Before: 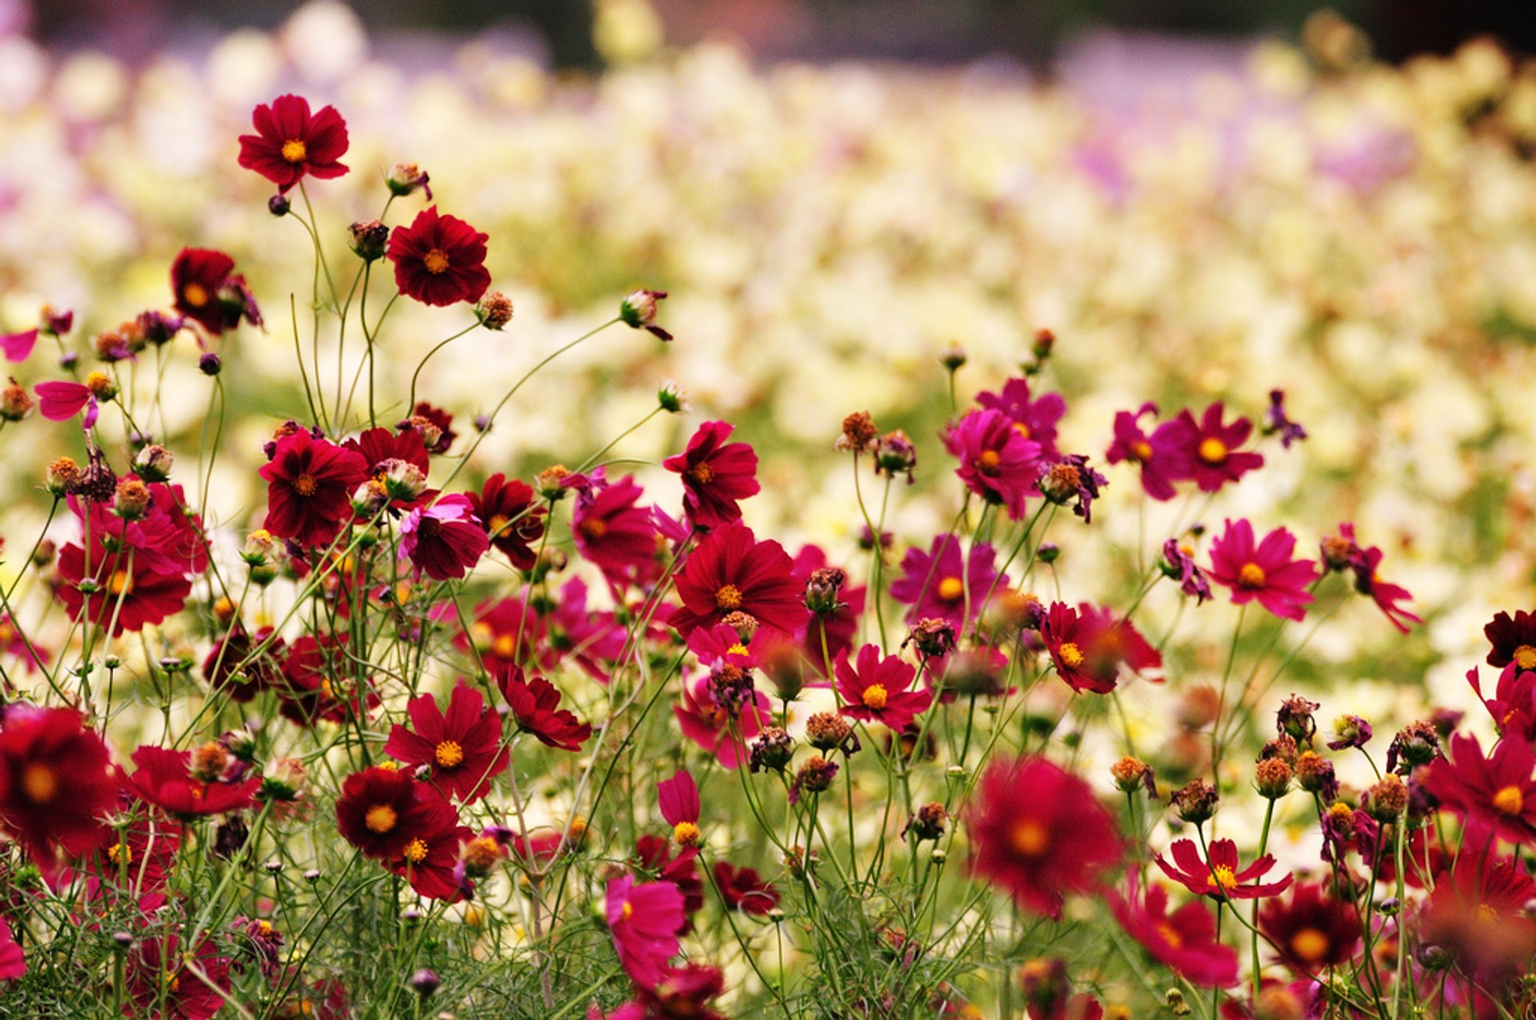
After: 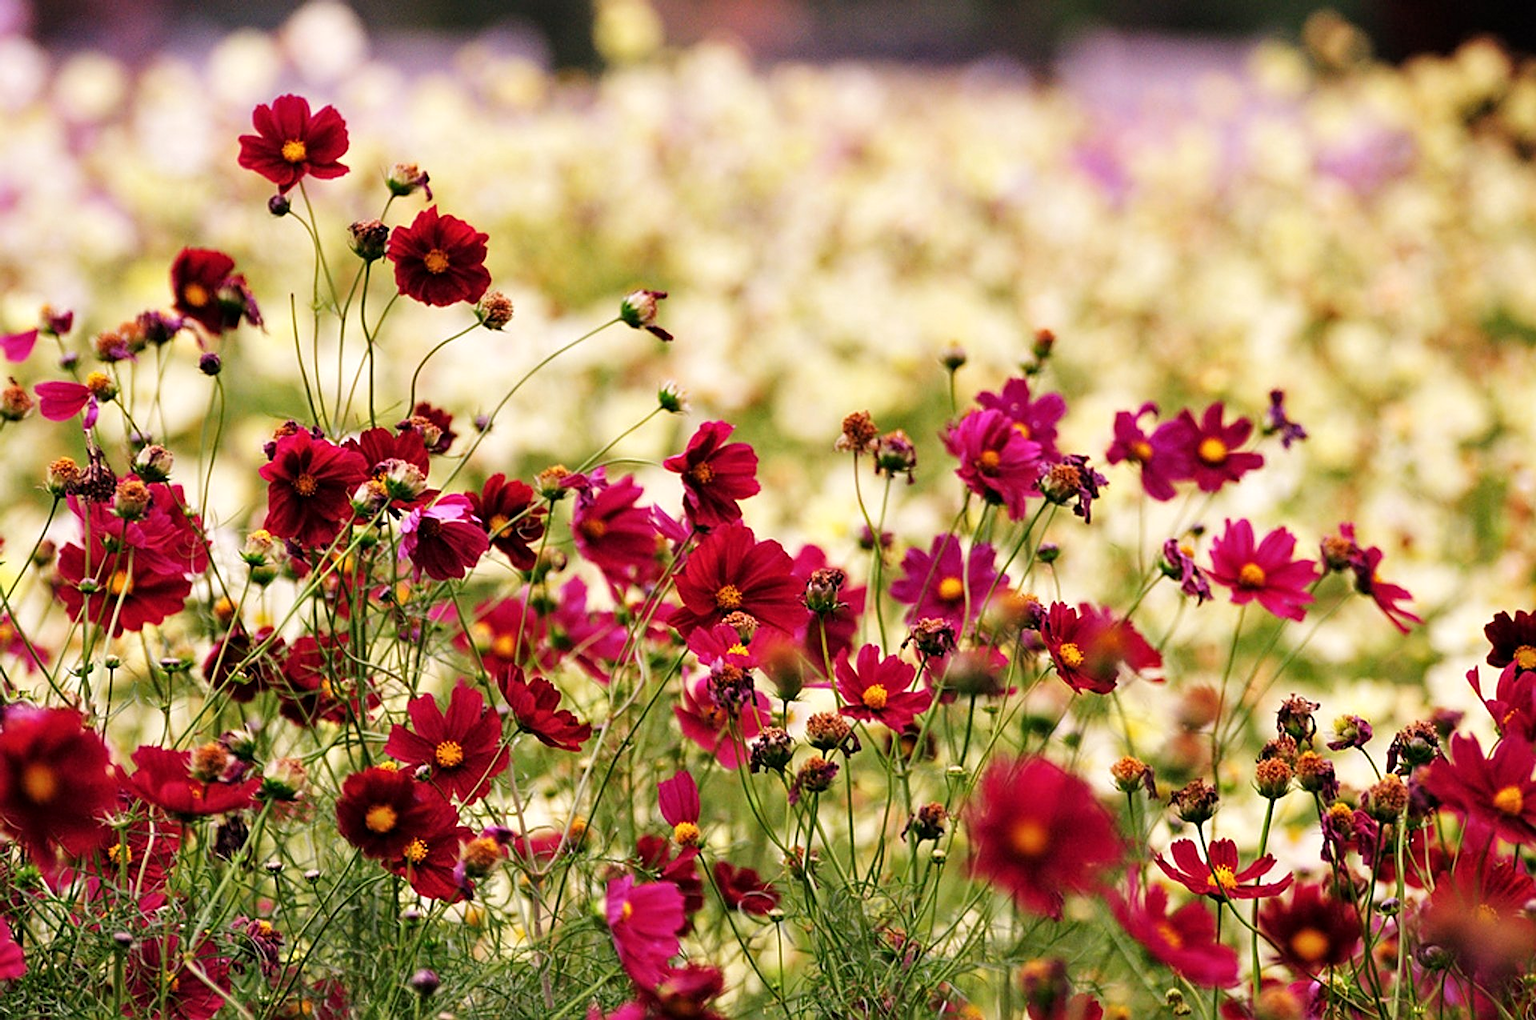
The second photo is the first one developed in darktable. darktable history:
local contrast: highlights 102%, shadows 101%, detail 119%, midtone range 0.2
sharpen: on, module defaults
